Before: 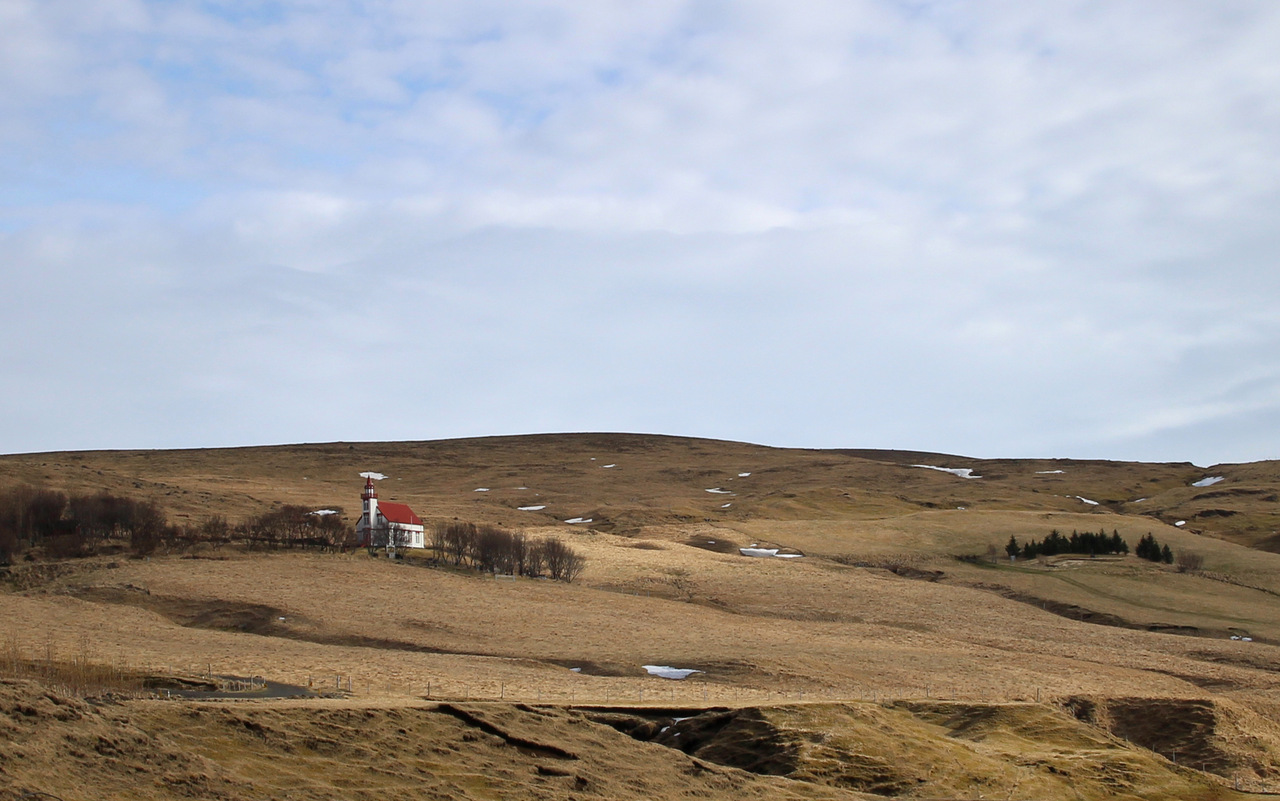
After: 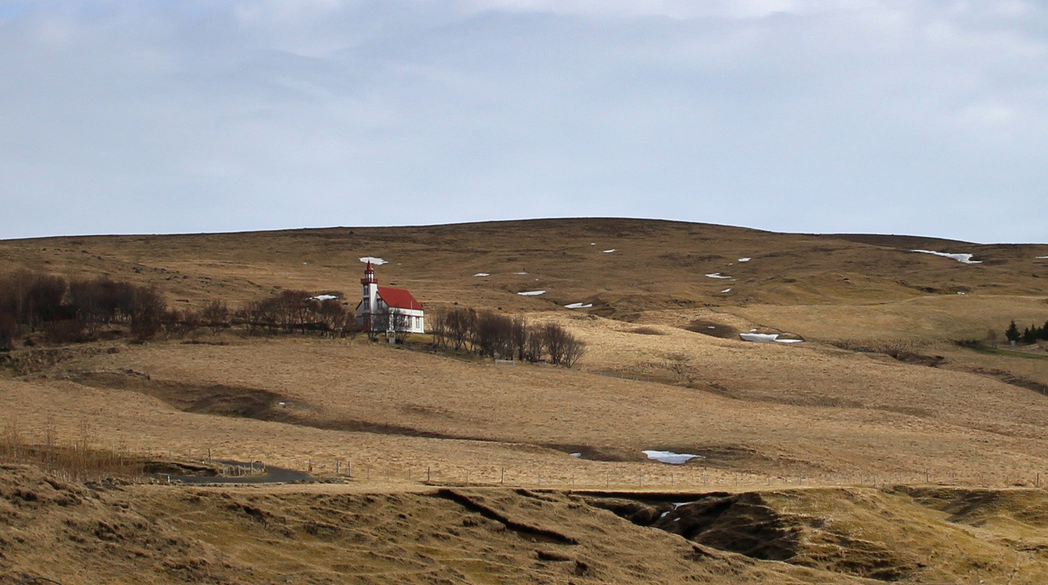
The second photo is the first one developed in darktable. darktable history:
crop: top 26.915%, right 18.052%
shadows and highlights: radius 266.69, soften with gaussian
